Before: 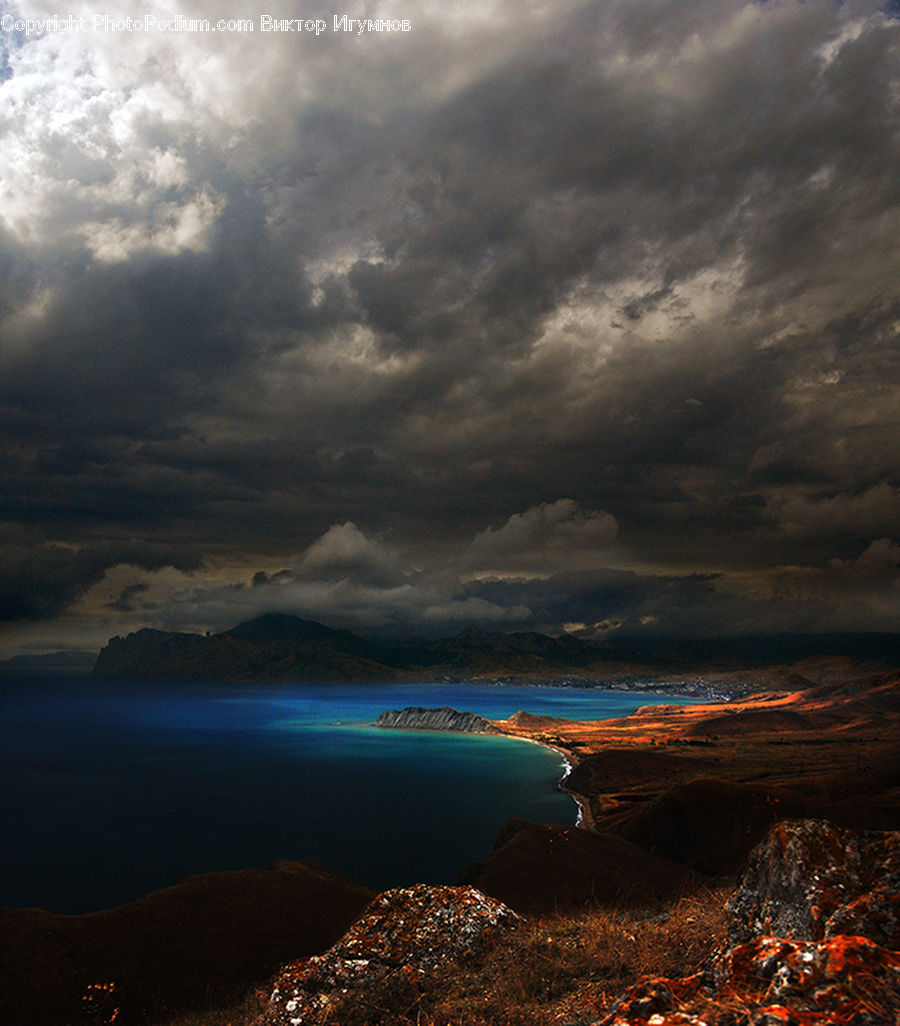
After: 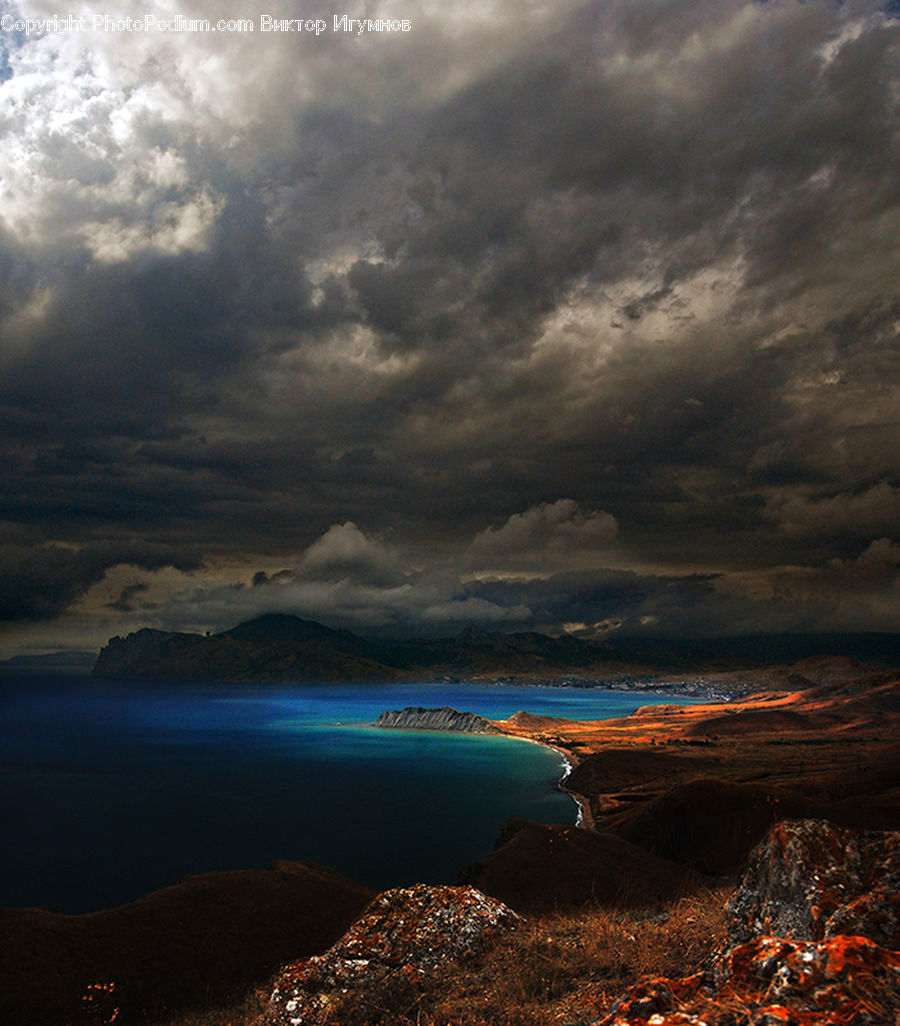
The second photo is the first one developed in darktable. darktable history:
shadows and highlights: shadows 25.88, highlights -25.63
haze removal: compatibility mode true
